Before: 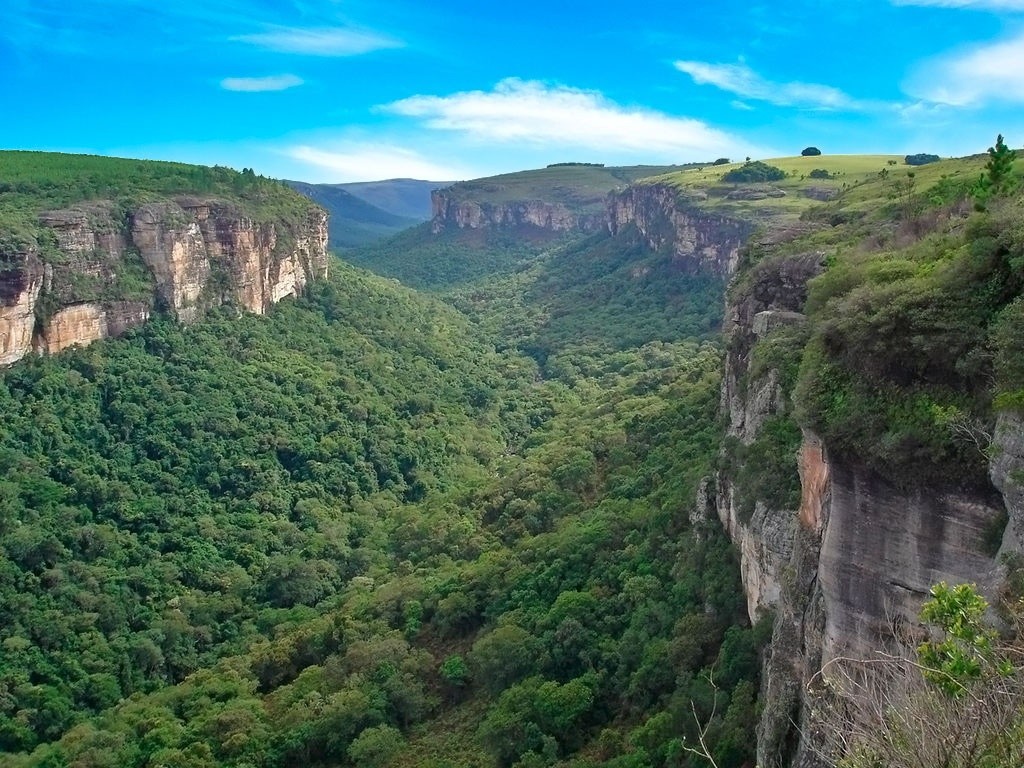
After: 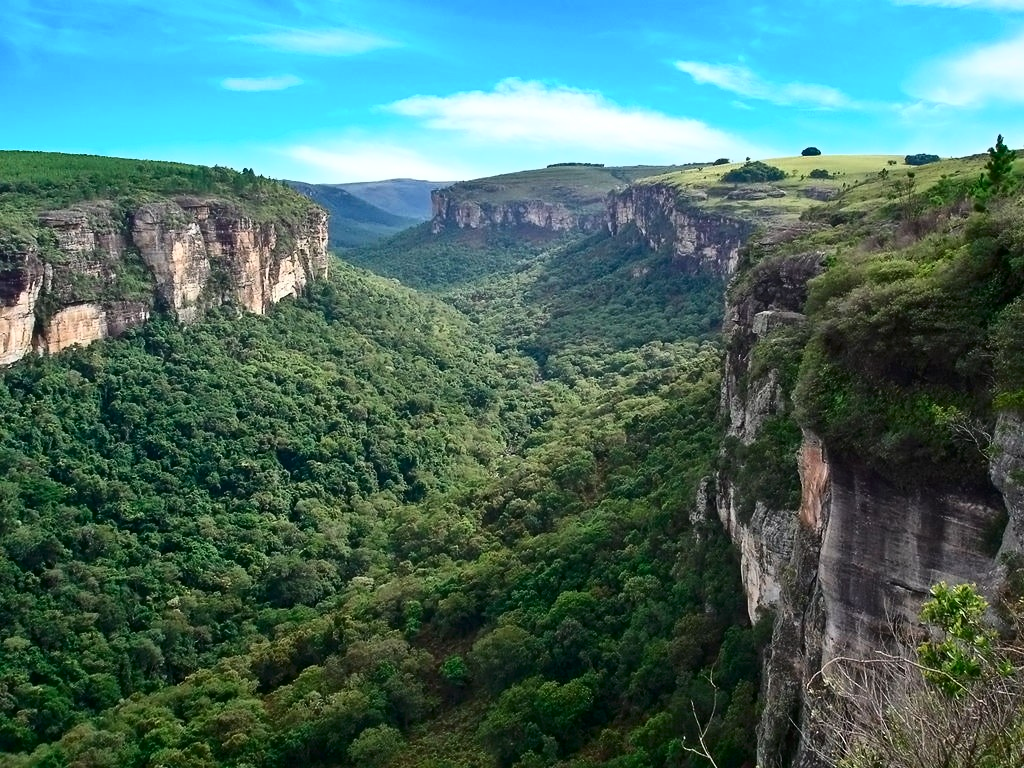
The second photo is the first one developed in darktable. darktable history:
contrast brightness saturation: contrast 0.287
